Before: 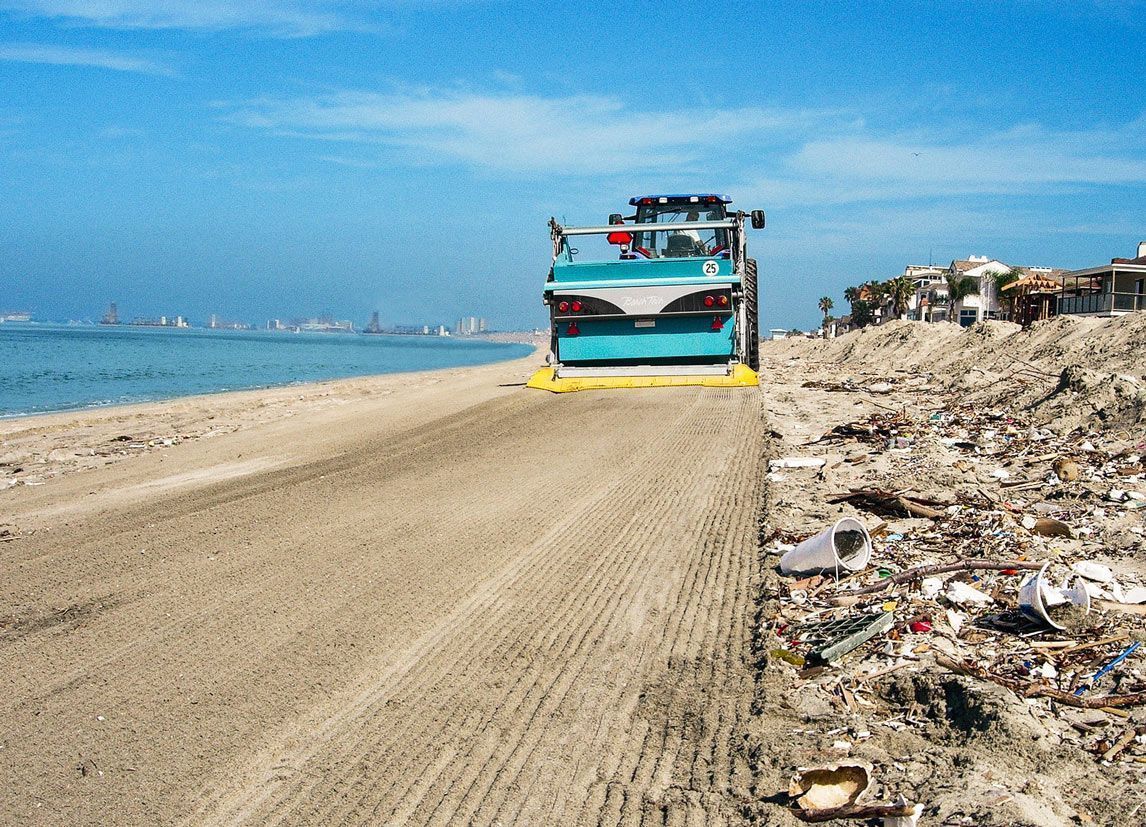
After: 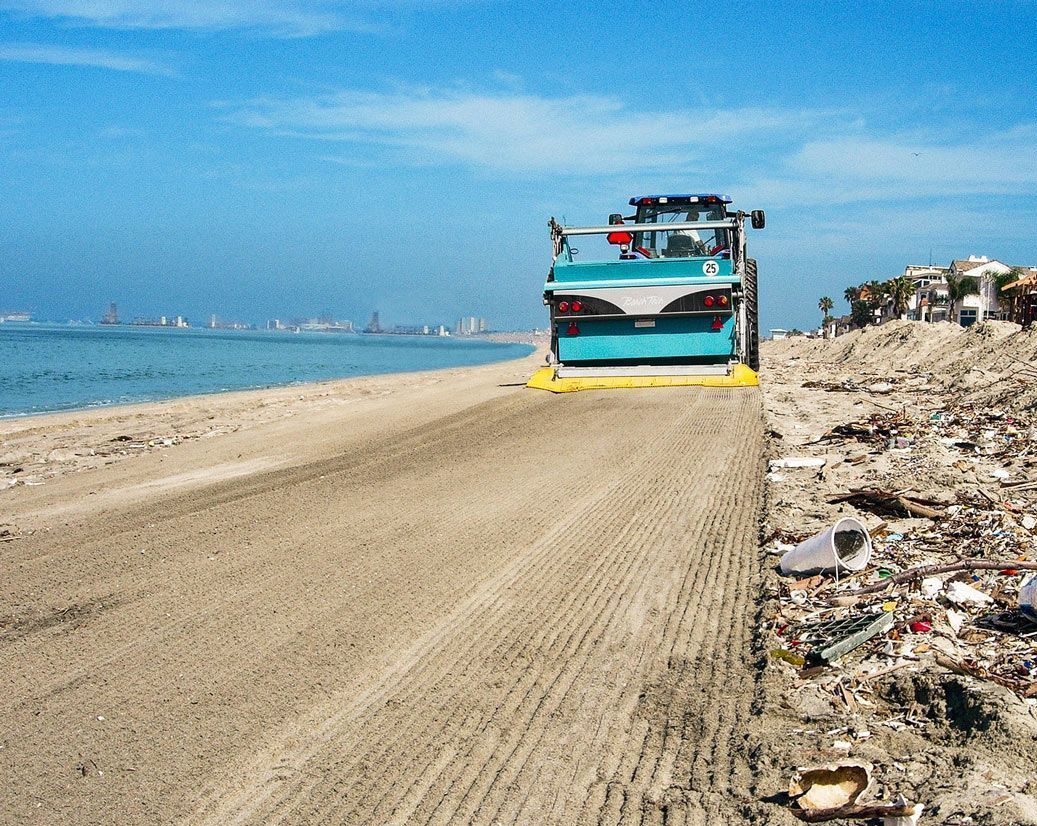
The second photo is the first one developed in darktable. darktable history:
crop: right 9.479%, bottom 0.034%
